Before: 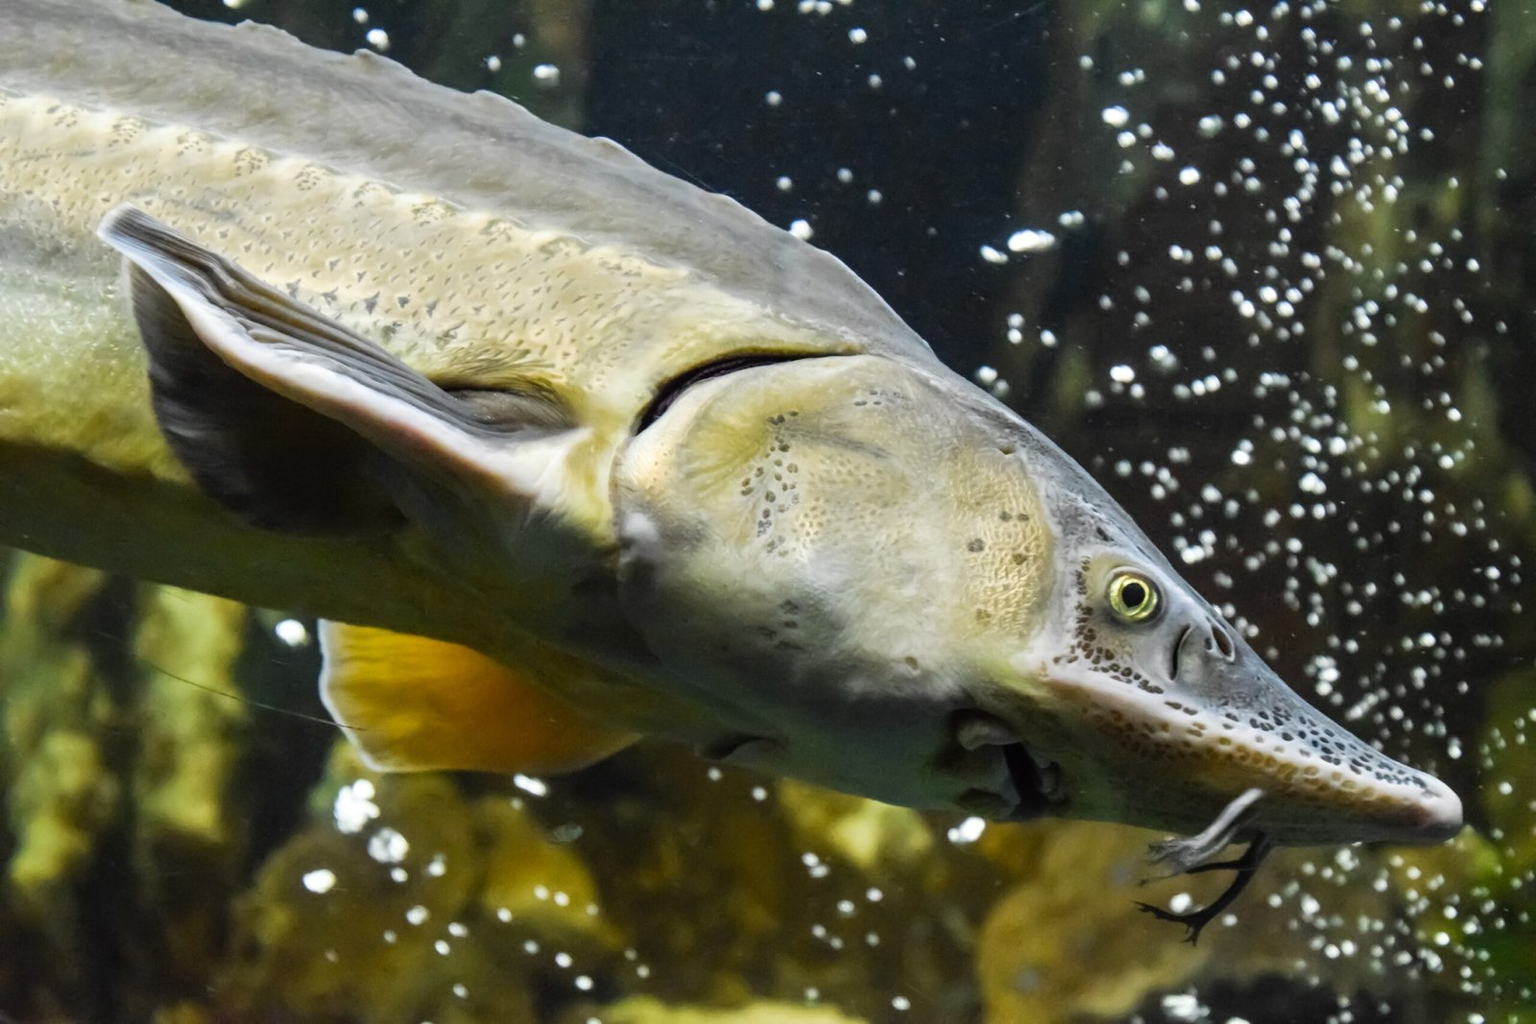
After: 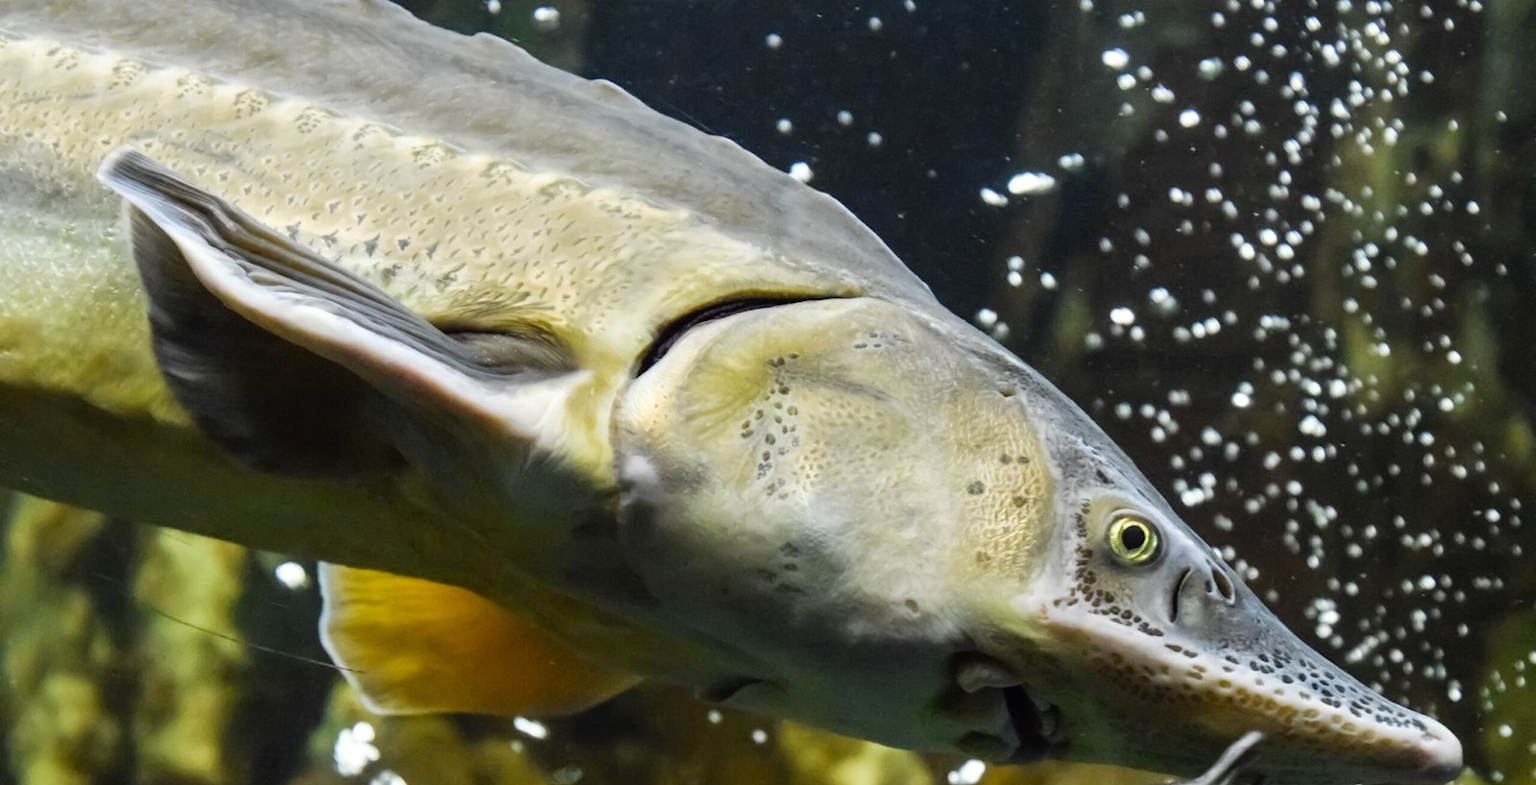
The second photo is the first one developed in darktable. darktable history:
crop: top 5.667%, bottom 17.637%
tone equalizer: on, module defaults
